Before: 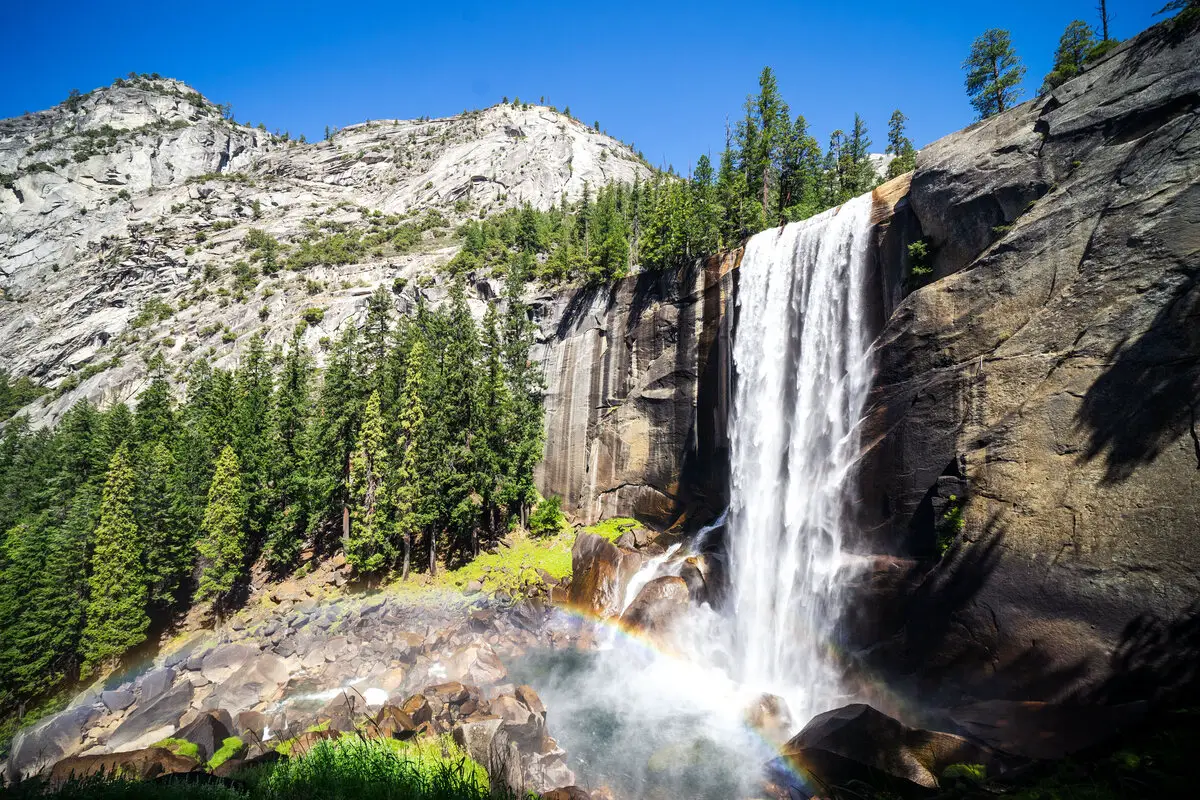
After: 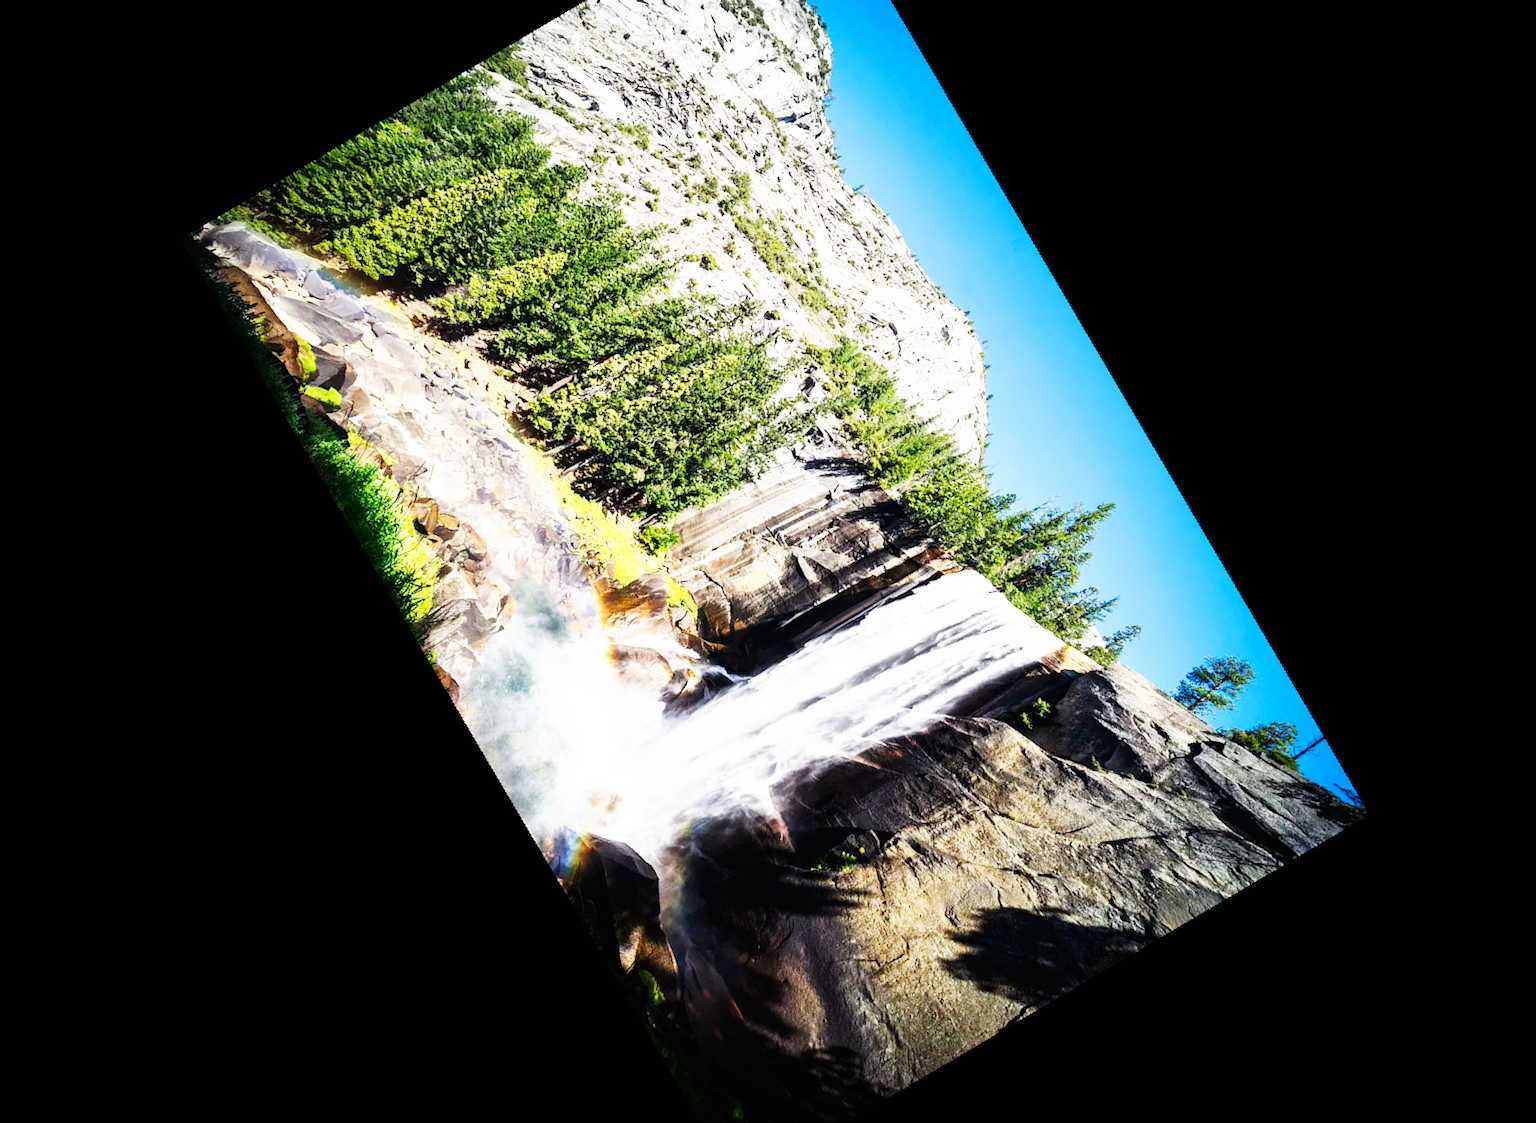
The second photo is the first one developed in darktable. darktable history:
base curve: curves: ch0 [(0, 0) (0.007, 0.004) (0.027, 0.03) (0.046, 0.07) (0.207, 0.54) (0.442, 0.872) (0.673, 0.972) (1, 1)], preserve colors none
crop and rotate: angle -46.26°, top 16.234%, right 0.912%, bottom 11.704%
rotate and perspective: rotation 13.27°, automatic cropping off
